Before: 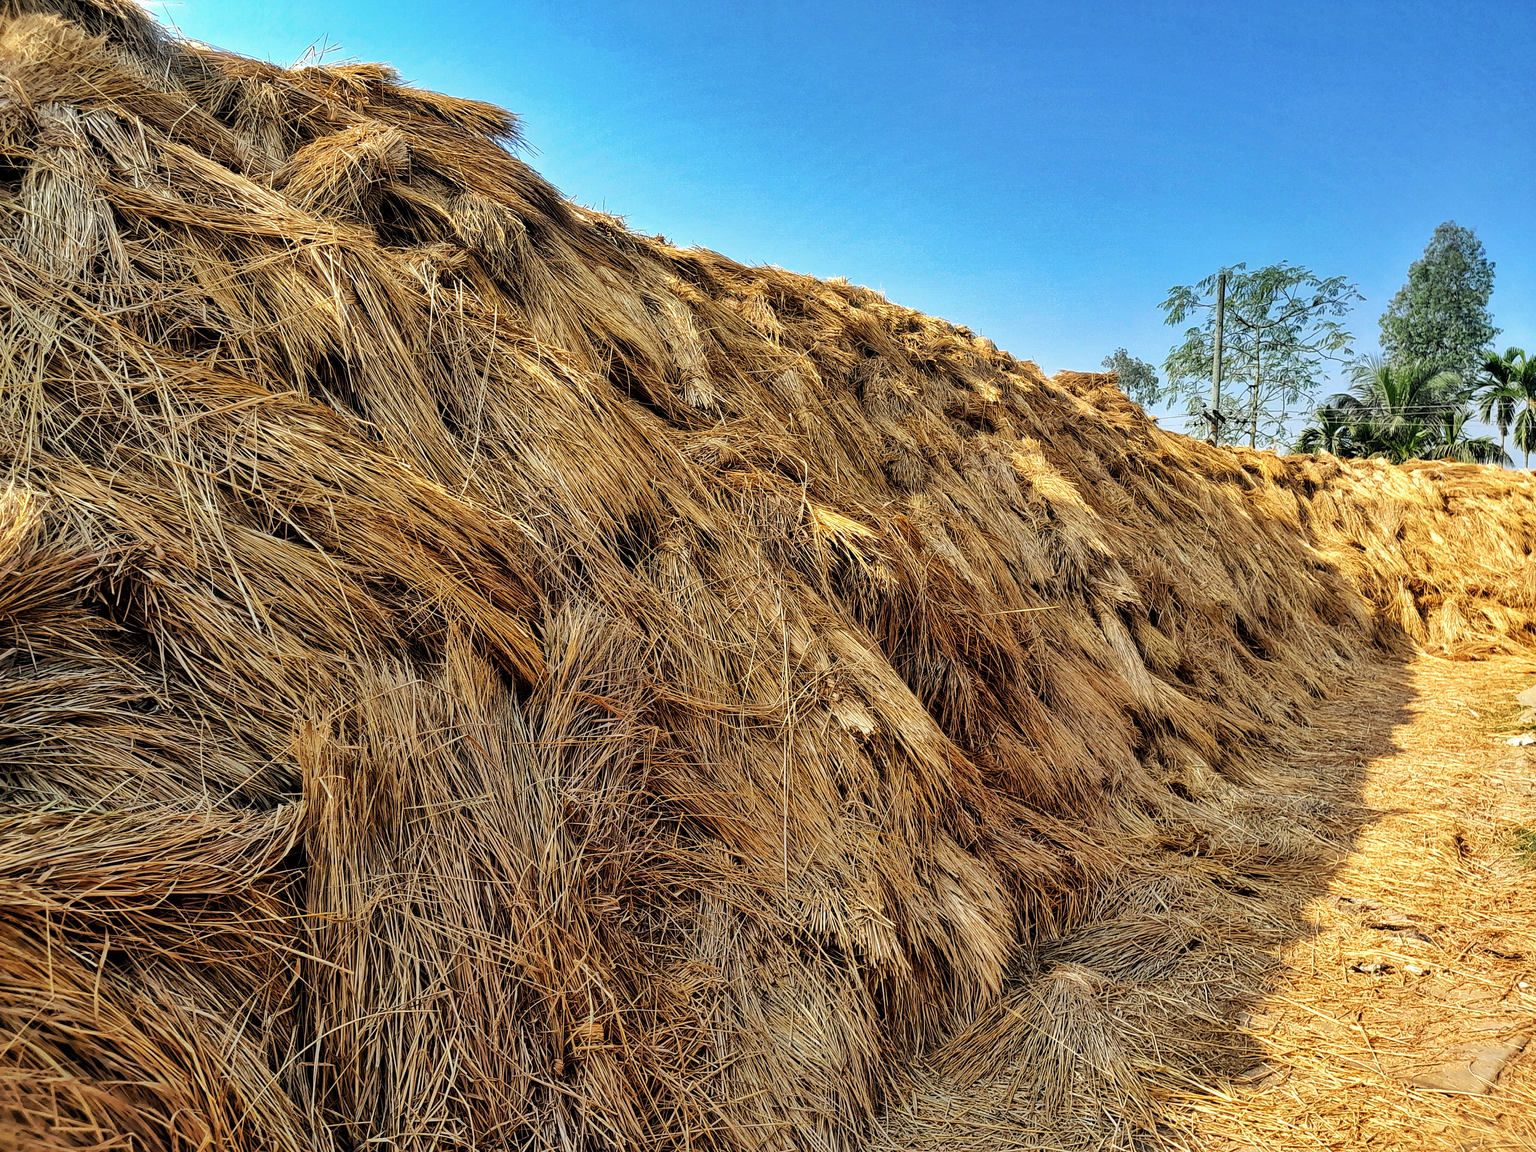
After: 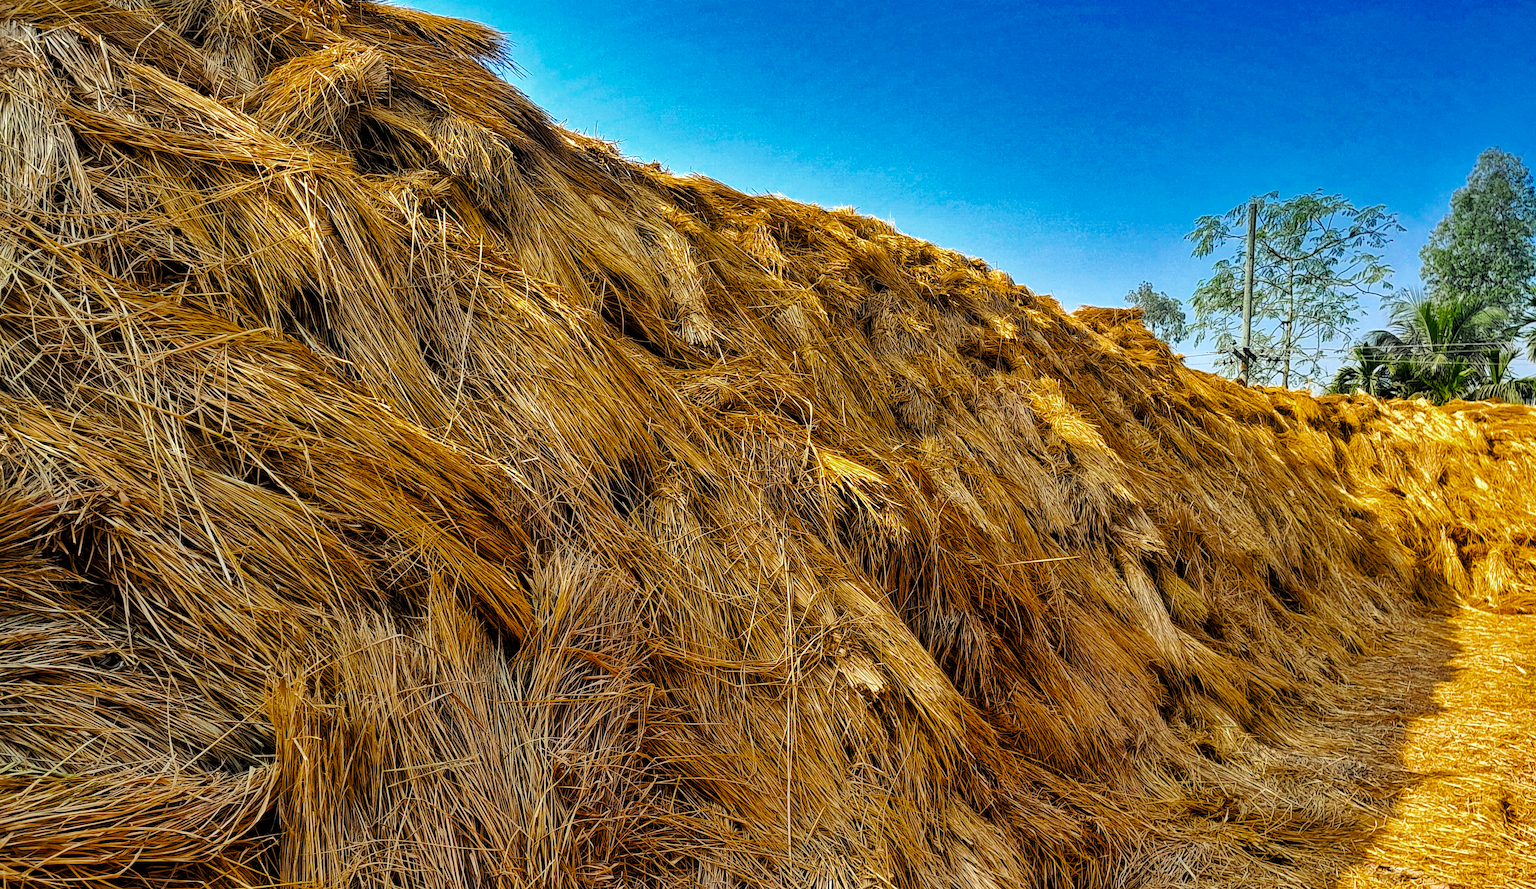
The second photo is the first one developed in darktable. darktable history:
color balance rgb: perceptual saturation grading › global saturation 30.376%, perceptual brilliance grading › global brilliance 2.918%, perceptual brilliance grading › highlights -2.221%, perceptual brilliance grading › shadows 3.445%, saturation formula JzAzBz (2021)
crop: left 2.831%, top 7.223%, right 3.076%, bottom 20.118%
